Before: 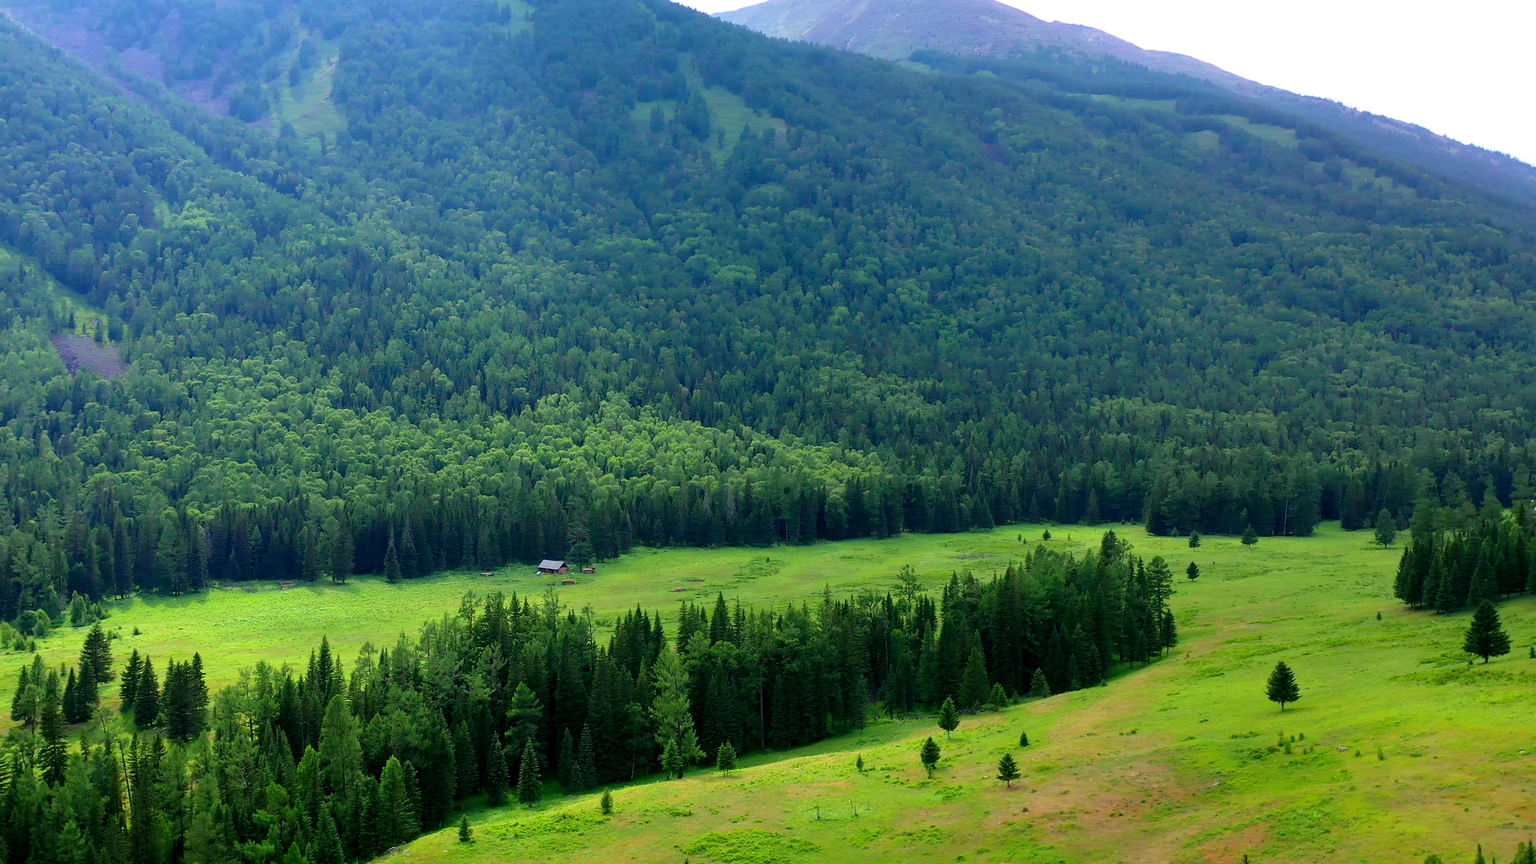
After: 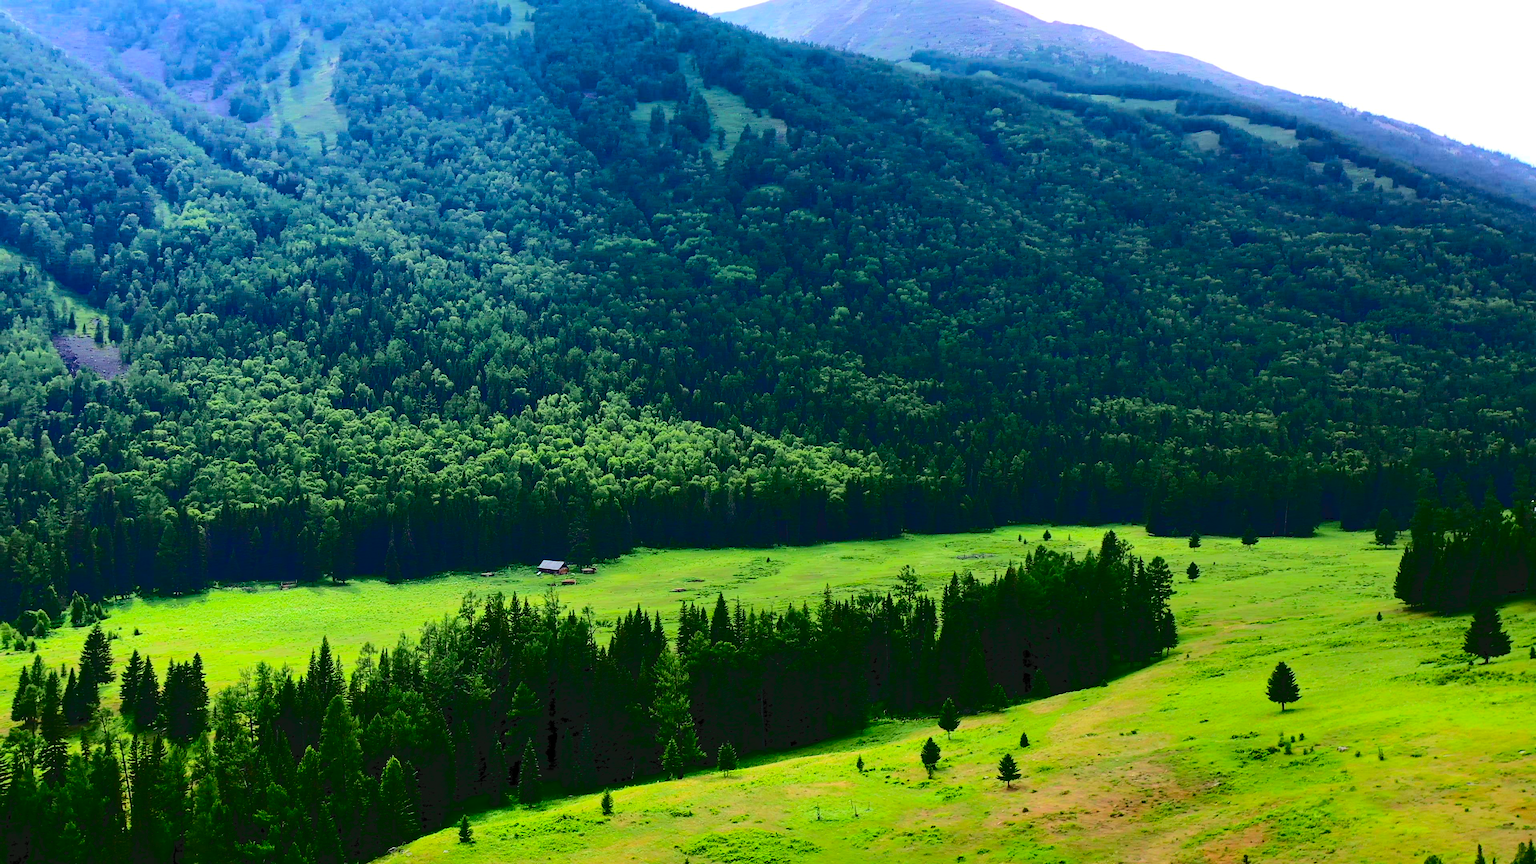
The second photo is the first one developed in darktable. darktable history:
contrast brightness saturation: contrast 0.19, brightness -0.103, saturation 0.207
tone curve: curves: ch0 [(0, 0) (0.003, 0.079) (0.011, 0.083) (0.025, 0.088) (0.044, 0.095) (0.069, 0.106) (0.1, 0.115) (0.136, 0.127) (0.177, 0.152) (0.224, 0.198) (0.277, 0.263) (0.335, 0.371) (0.399, 0.483) (0.468, 0.582) (0.543, 0.664) (0.623, 0.726) (0.709, 0.793) (0.801, 0.842) (0.898, 0.896) (1, 1)], color space Lab, independent channels, preserve colors none
haze removal: compatibility mode true, adaptive false
local contrast: mode bilateral grid, contrast 100, coarseness 100, detail 108%, midtone range 0.2
